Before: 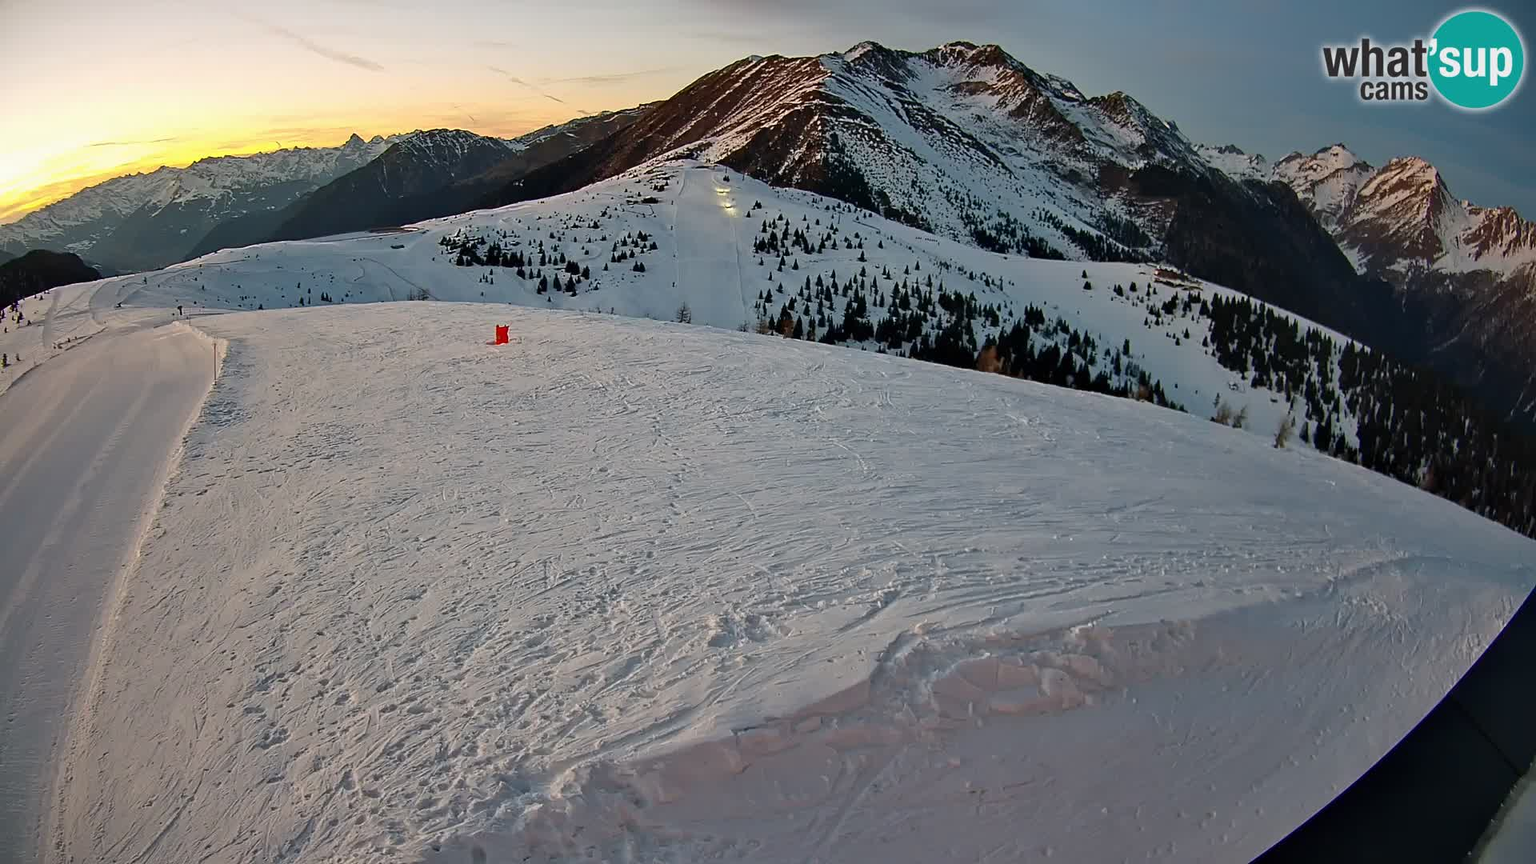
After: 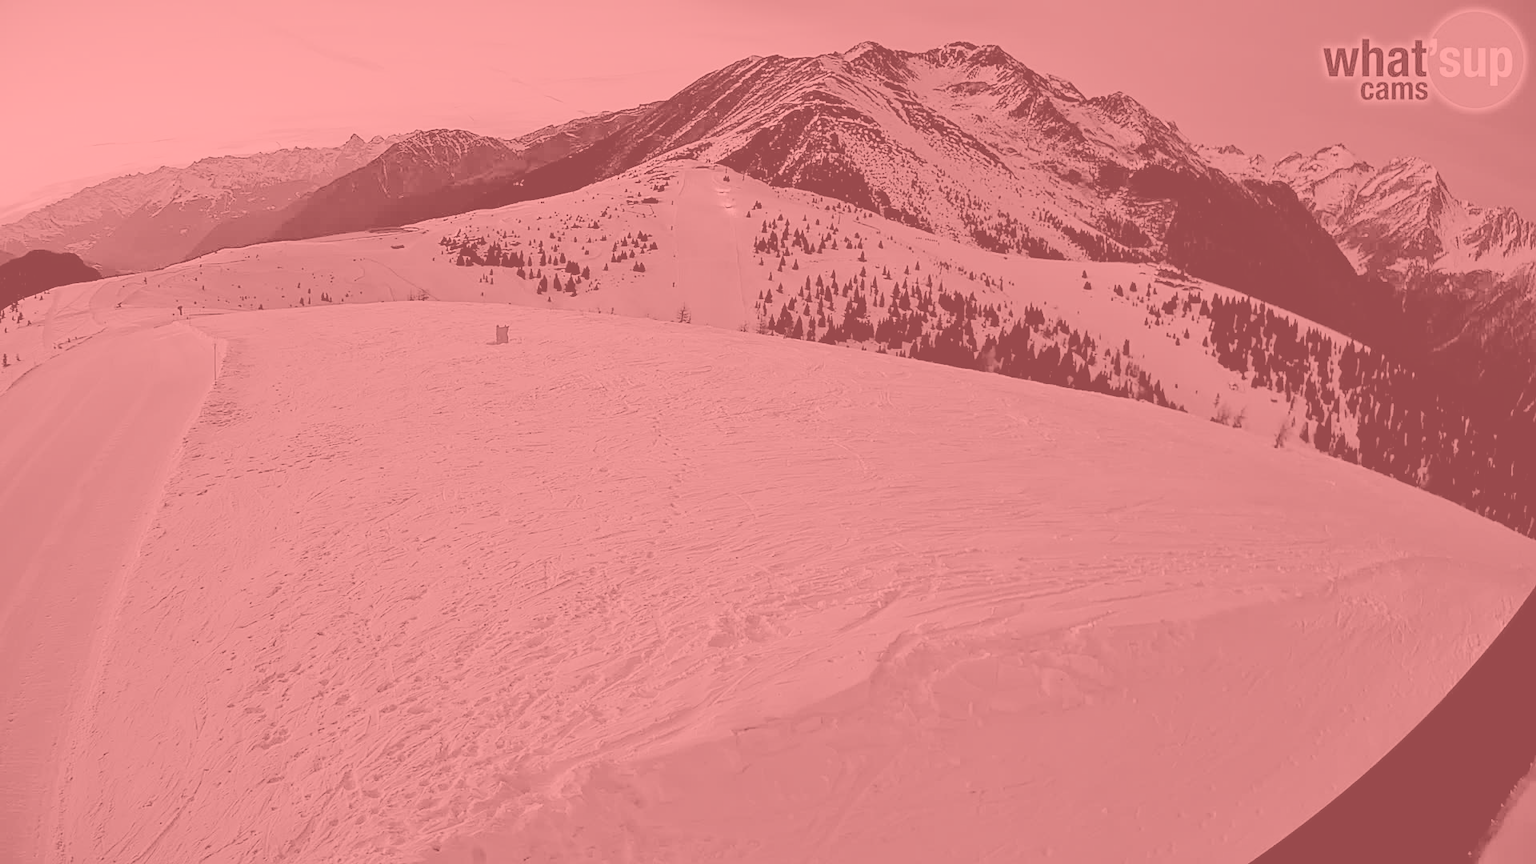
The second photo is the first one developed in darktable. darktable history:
tone equalizer: on, module defaults
filmic rgb: black relative exposure -4.42 EV, white relative exposure 6.58 EV, hardness 1.85, contrast 0.5
colorize: saturation 51%, source mix 50.67%, lightness 50.67%
sharpen: amount 0.2
